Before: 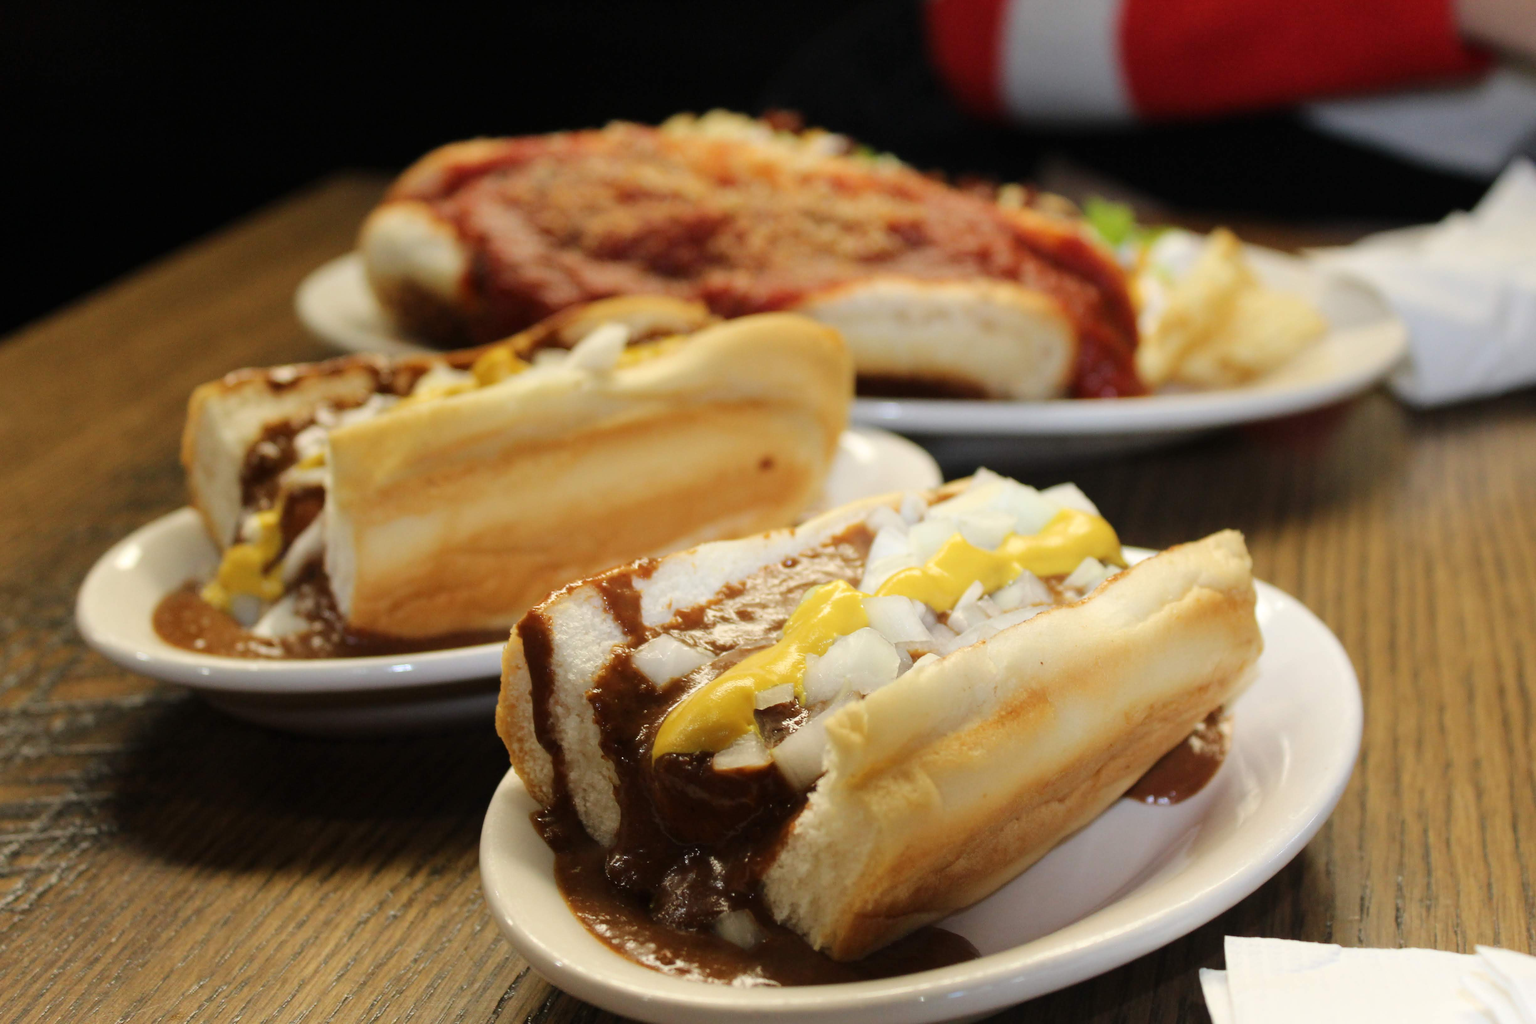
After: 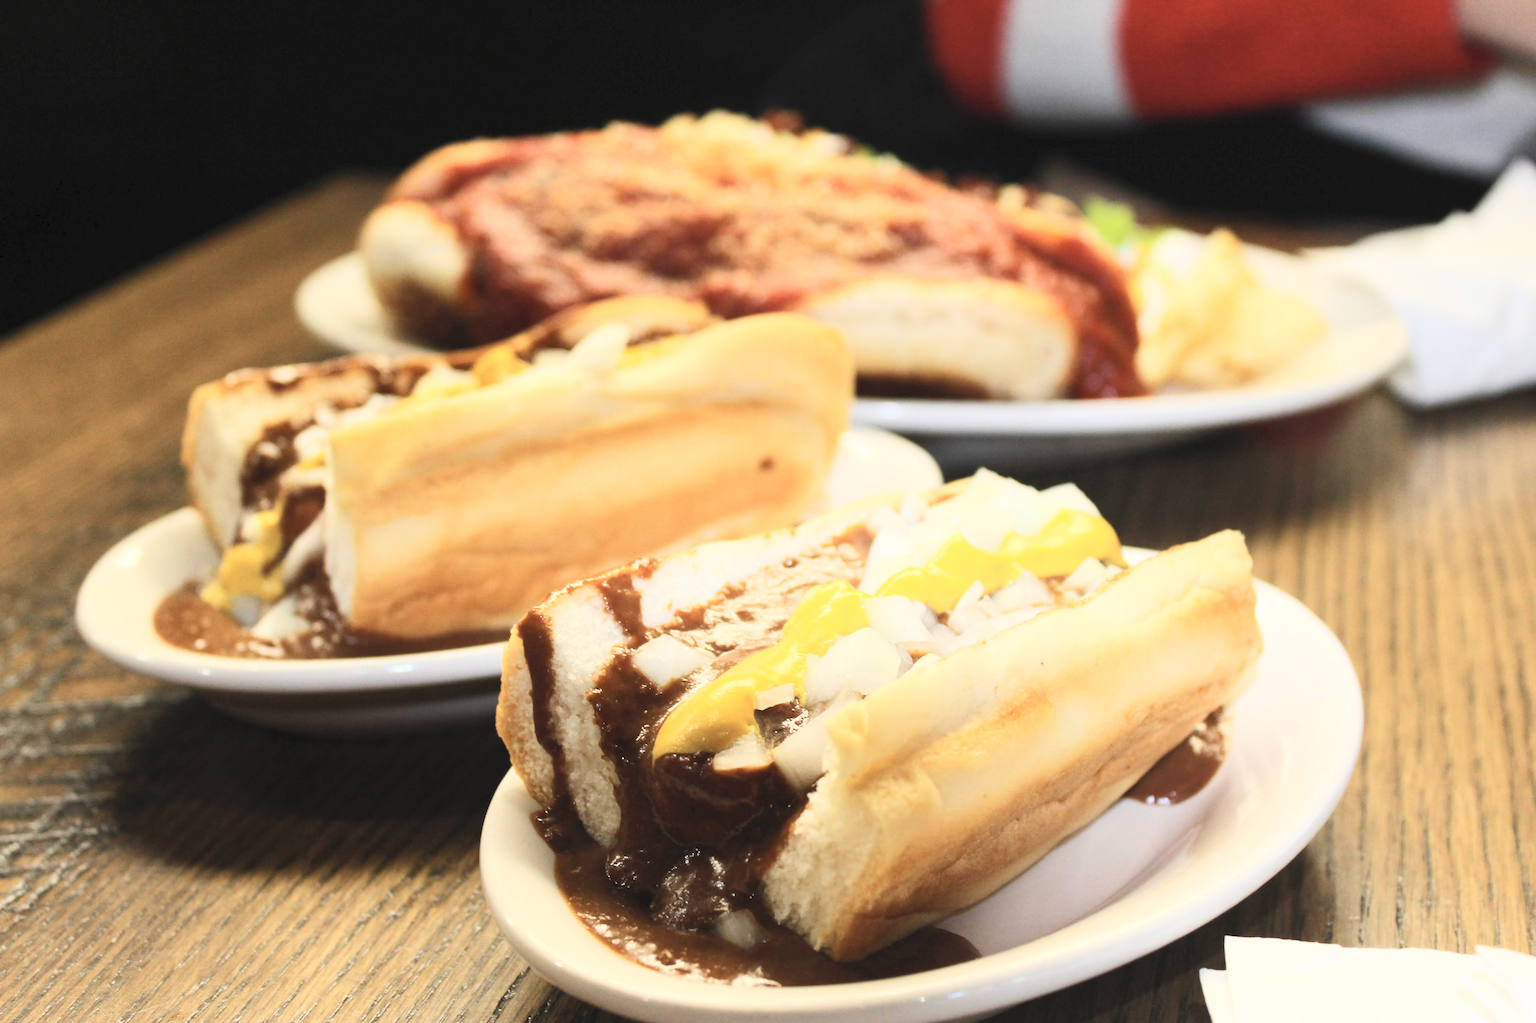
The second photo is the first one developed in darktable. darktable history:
contrast brightness saturation: contrast 0.37, brightness 0.539
